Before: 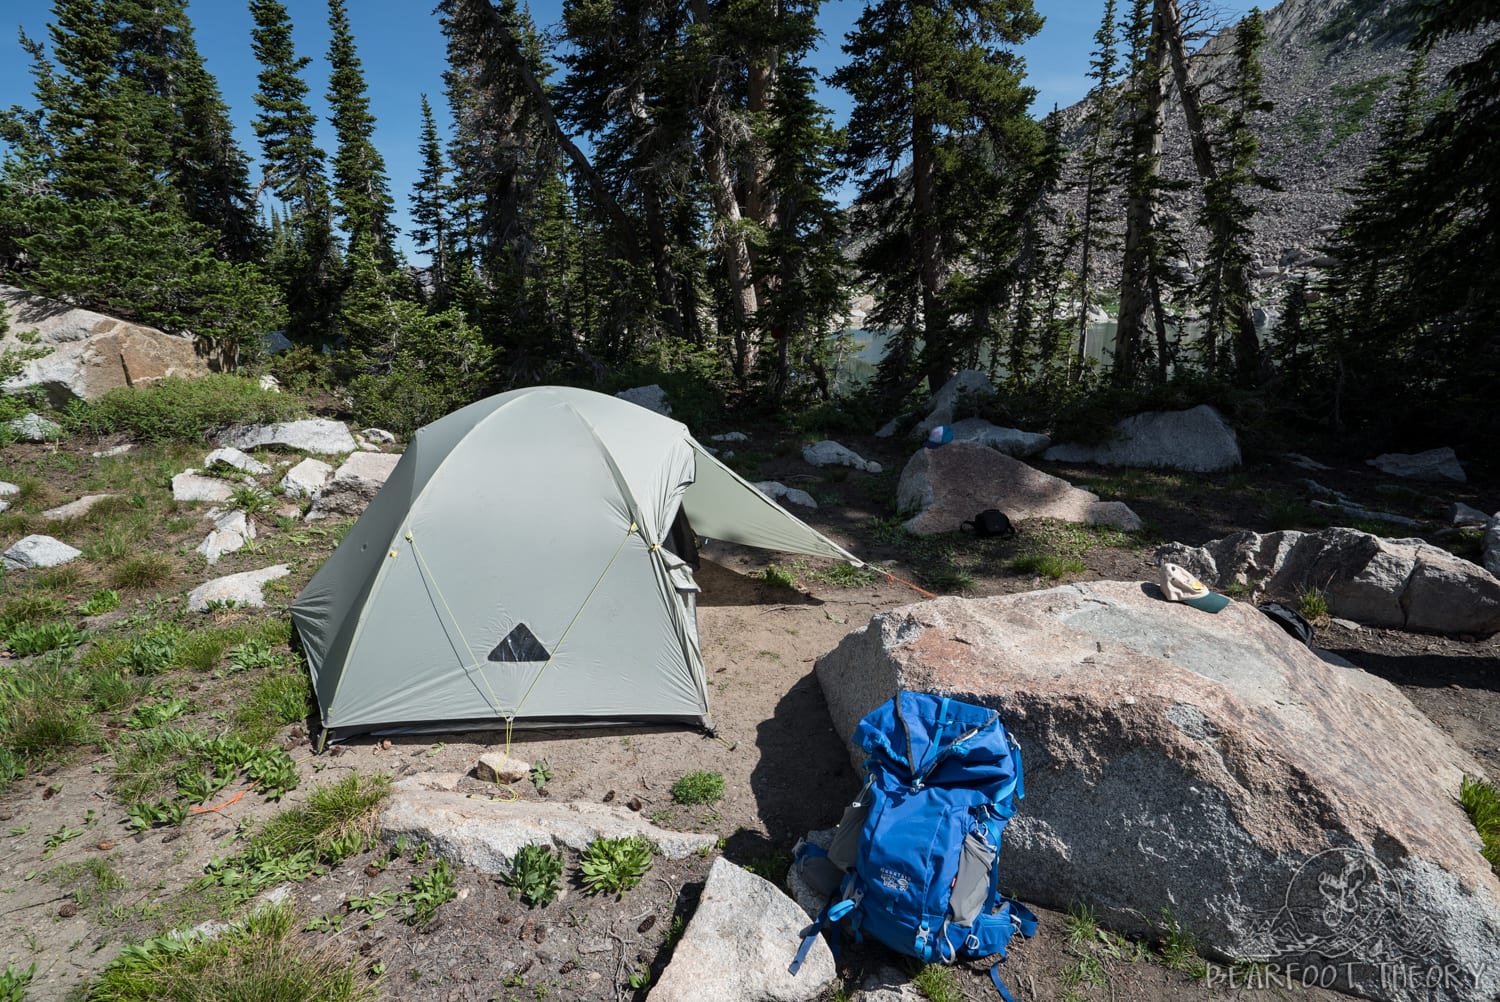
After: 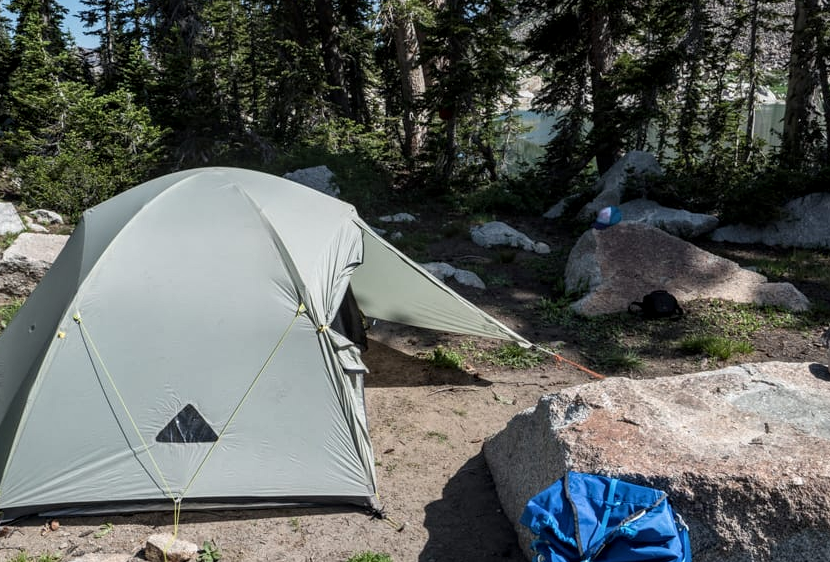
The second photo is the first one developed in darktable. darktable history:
crop and rotate: left 22.146%, top 21.911%, right 22.512%, bottom 21.993%
local contrast: detail 130%
